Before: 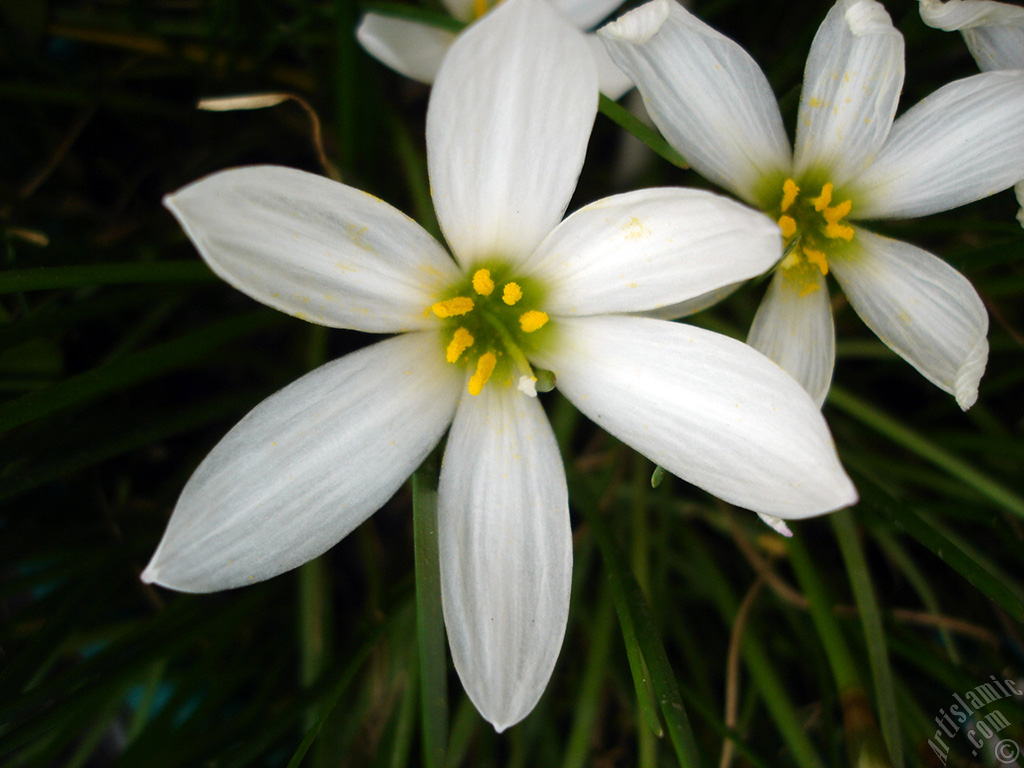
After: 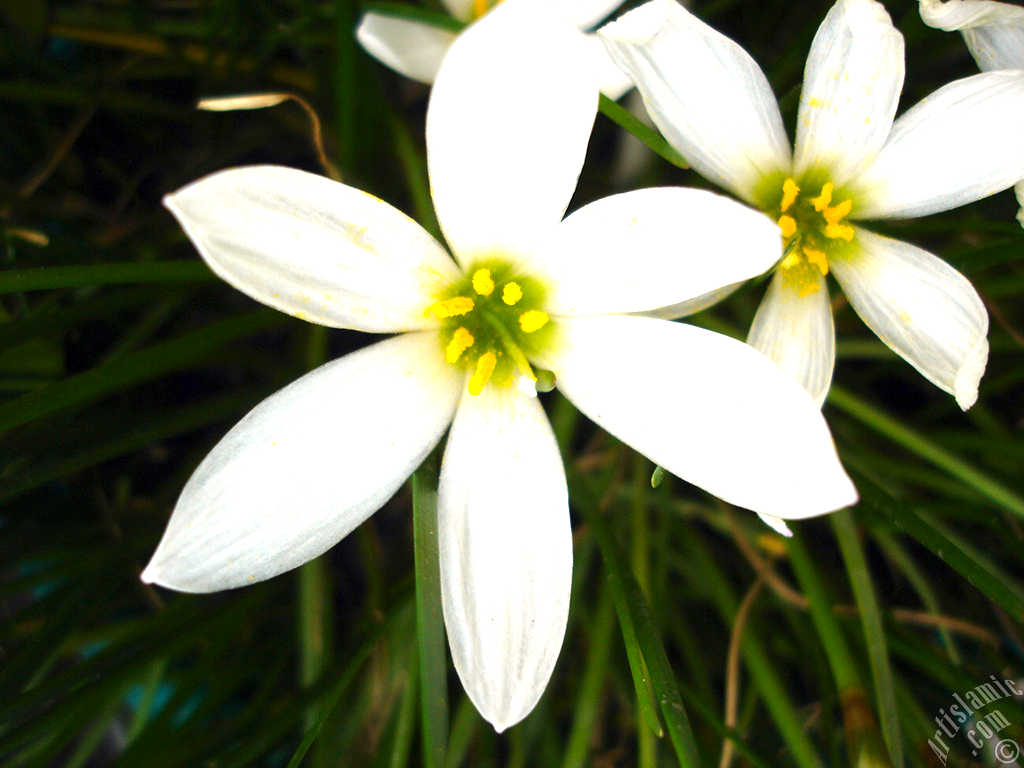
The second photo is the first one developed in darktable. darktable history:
exposure: exposure 1.2 EV, compensate highlight preservation false
color correction: highlights a* 0.816, highlights b* 2.78, saturation 1.1
